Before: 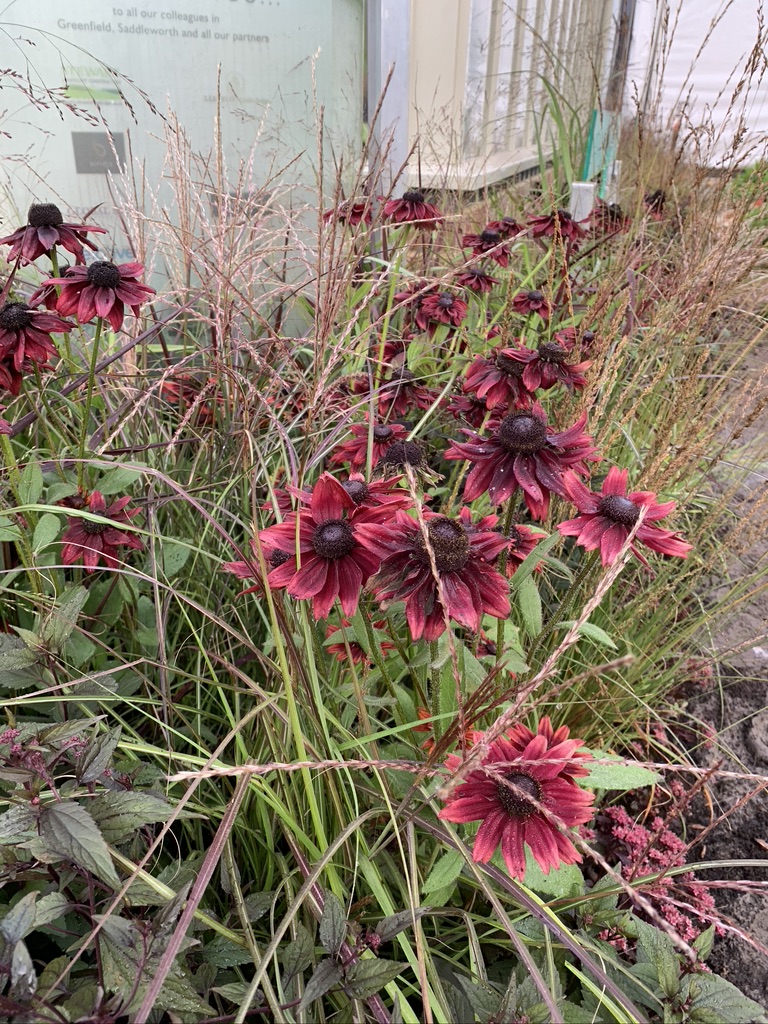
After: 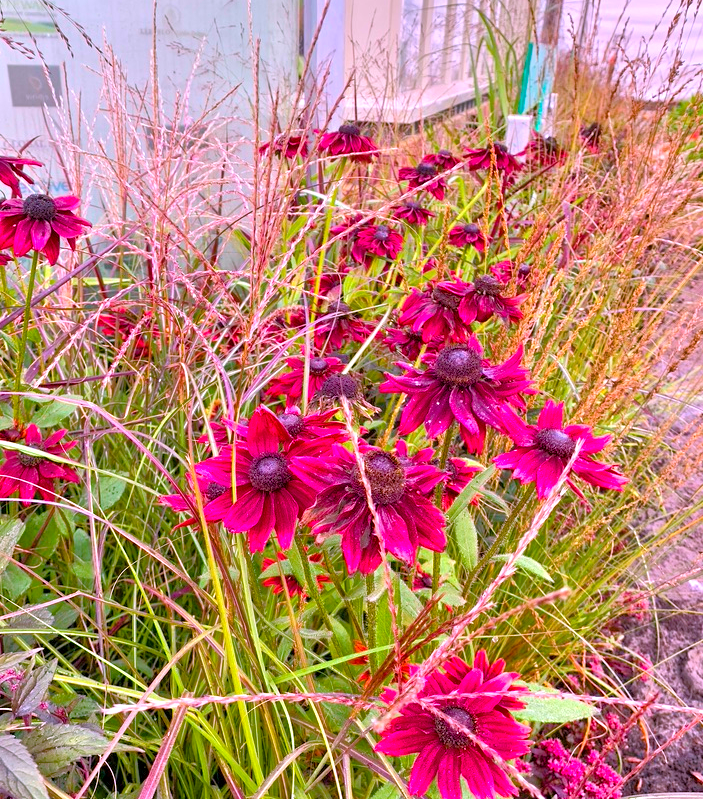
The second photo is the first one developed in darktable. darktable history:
crop: left 8.369%, top 6.574%, bottom 15.316%
color balance rgb: linear chroma grading › shadows 9.38%, linear chroma grading › highlights 10.536%, linear chroma grading › global chroma 15.4%, linear chroma grading › mid-tones 14.959%, perceptual saturation grading › global saturation 29.371%, global vibrance 20%
color correction: highlights a* 15.33, highlights b* -20.4
local contrast: highlights 106%, shadows 102%, detail 119%, midtone range 0.2
tone equalizer: -8 EV 1.97 EV, -7 EV 1.97 EV, -6 EV 1.98 EV, -5 EV 1.99 EV, -4 EV 1.97 EV, -3 EV 1.47 EV, -2 EV 0.993 EV, -1 EV 0.518 EV
